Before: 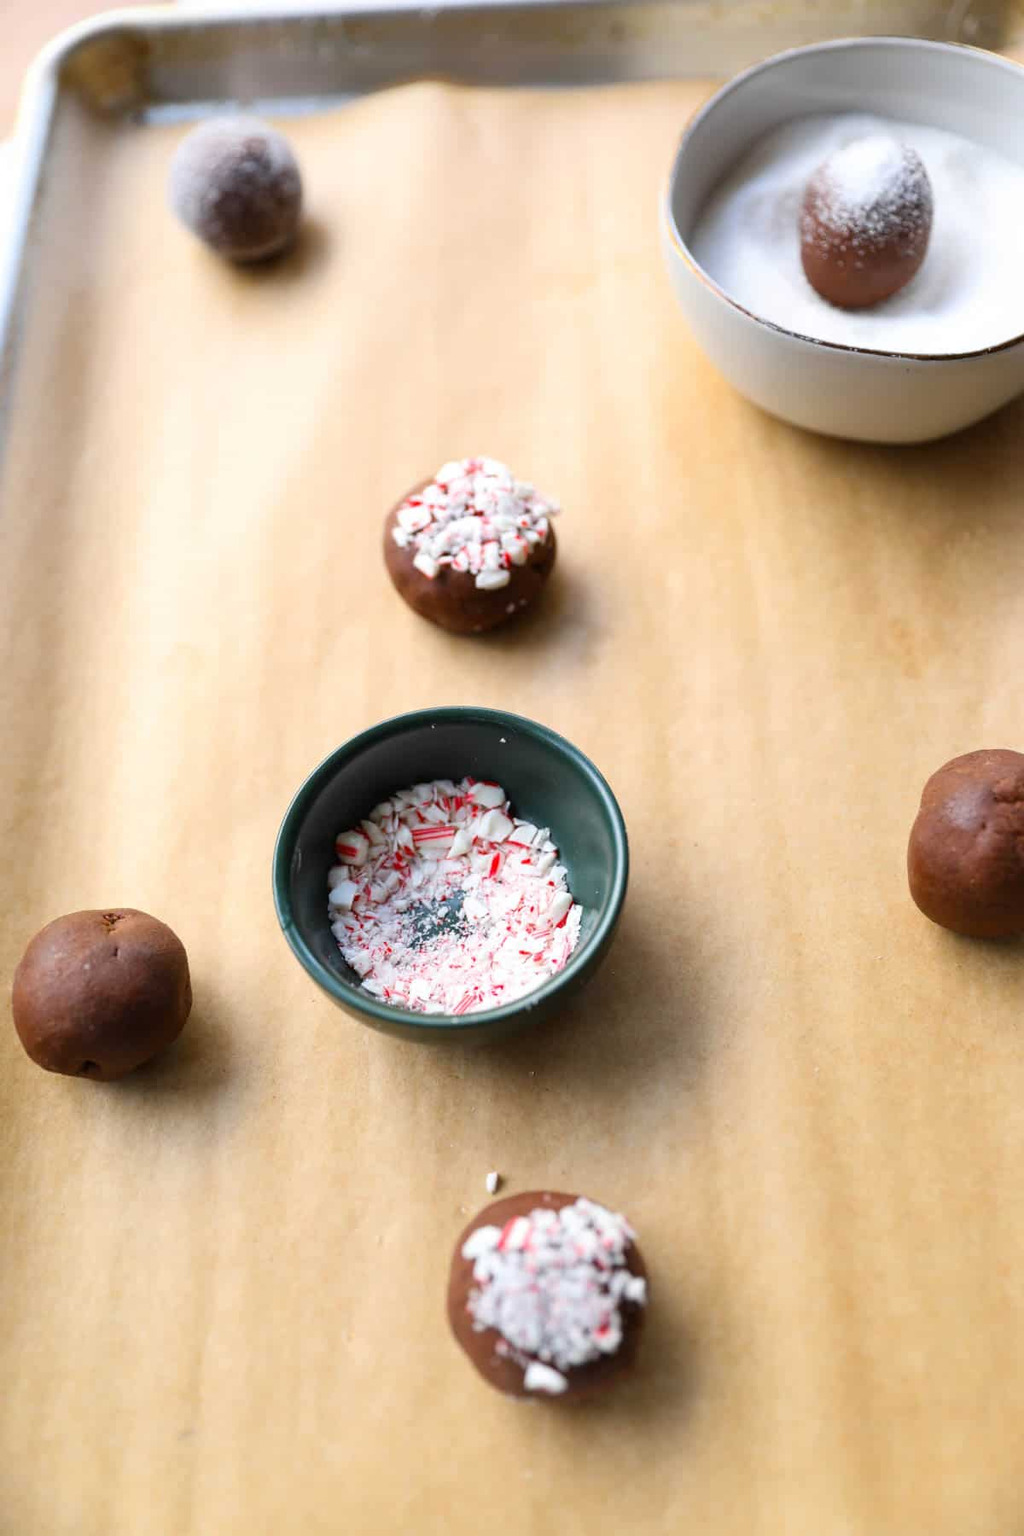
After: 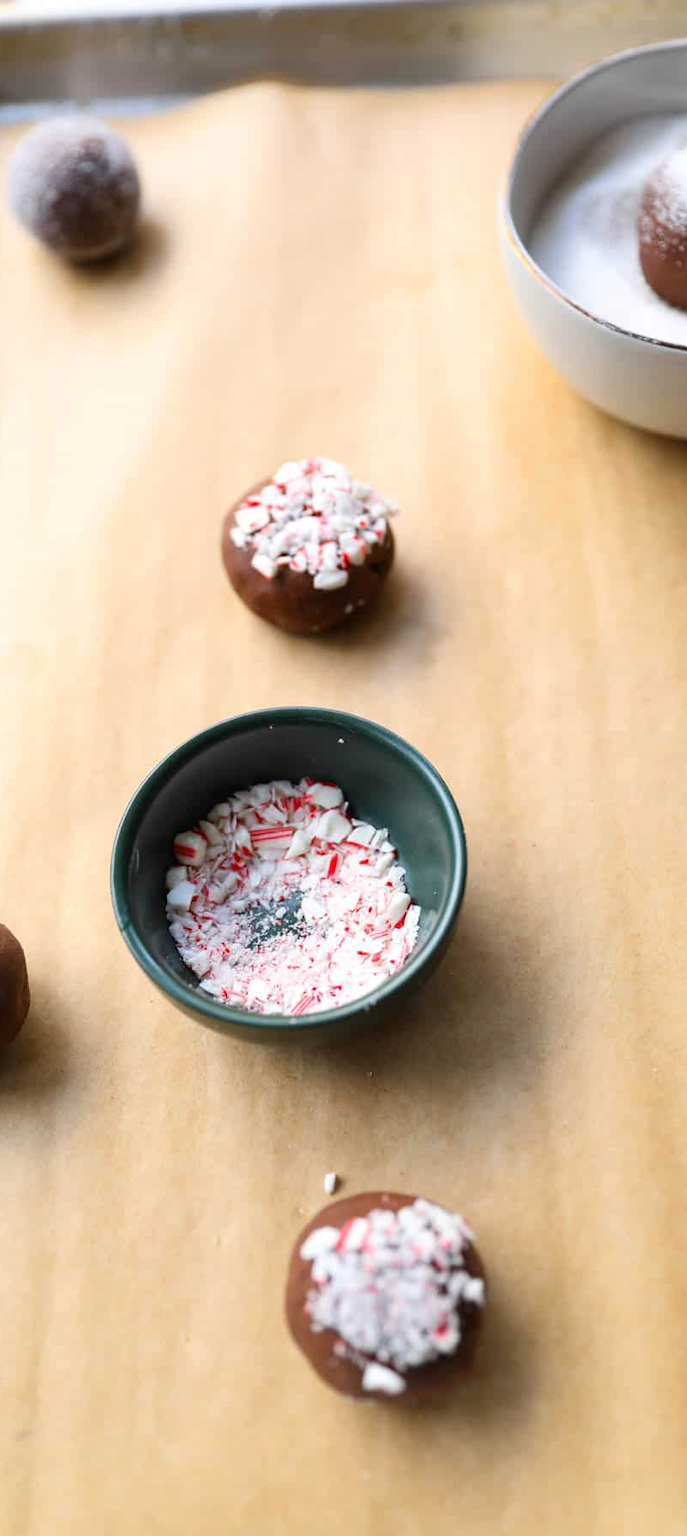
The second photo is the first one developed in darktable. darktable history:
crop and rotate: left 15.9%, right 17.001%
